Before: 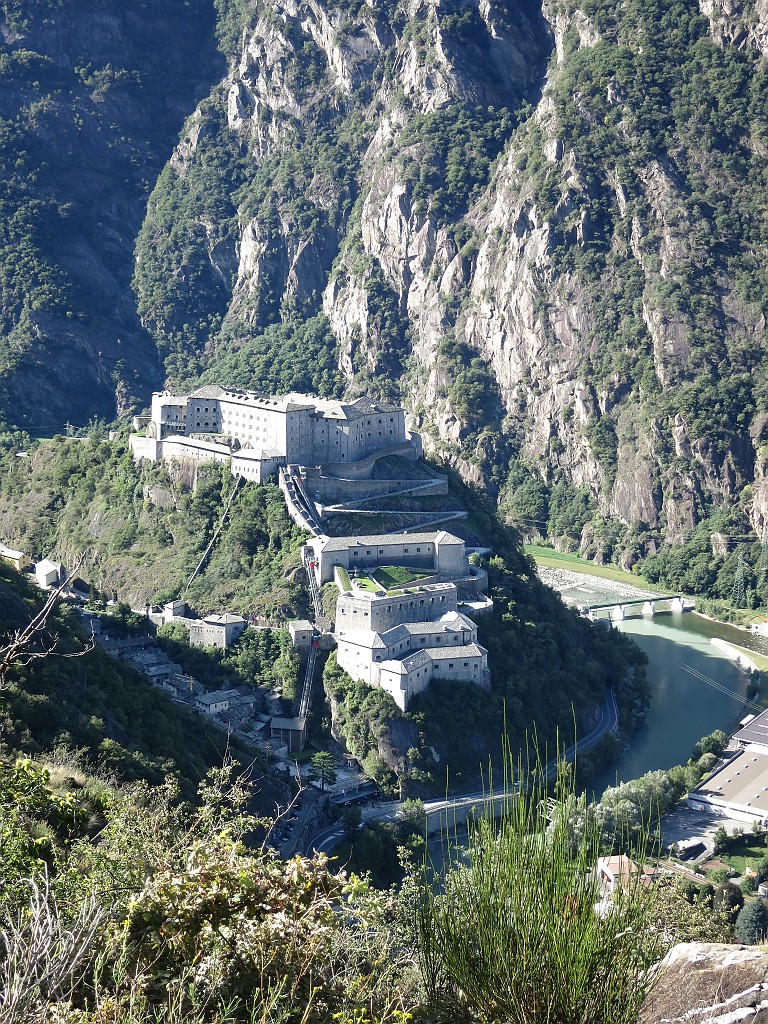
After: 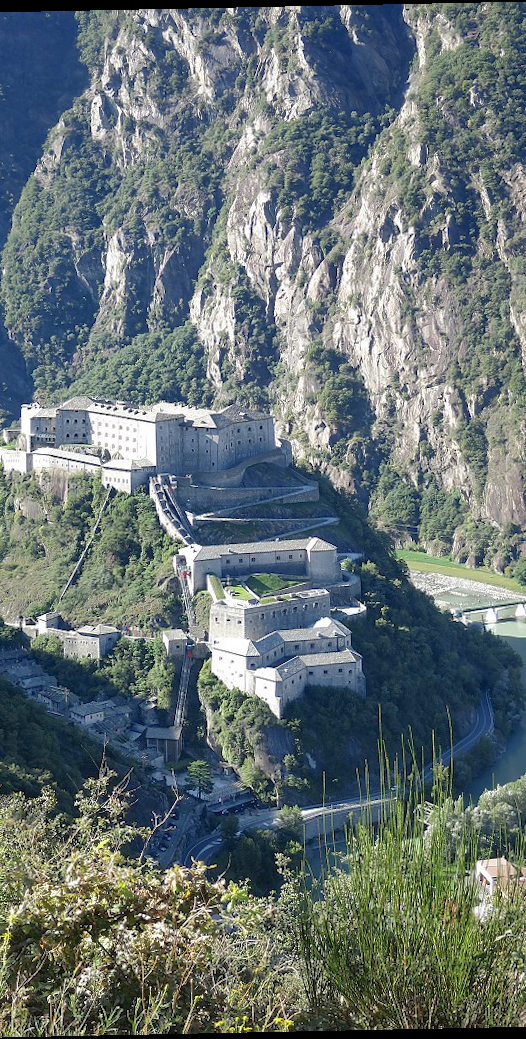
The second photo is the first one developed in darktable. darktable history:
rotate and perspective: rotation -1.17°, automatic cropping off
shadows and highlights: on, module defaults
crop and rotate: left 17.732%, right 15.423%
